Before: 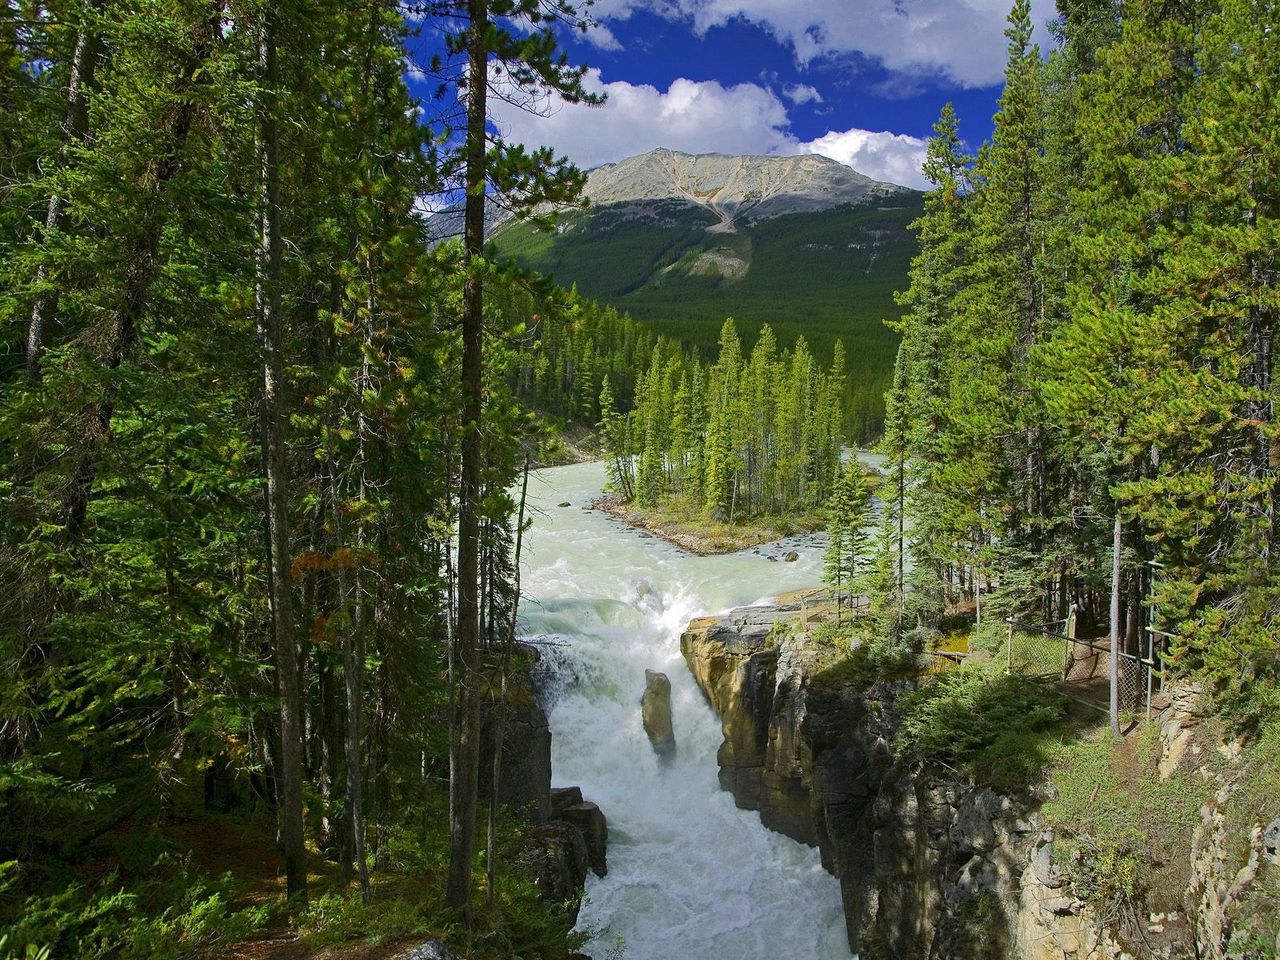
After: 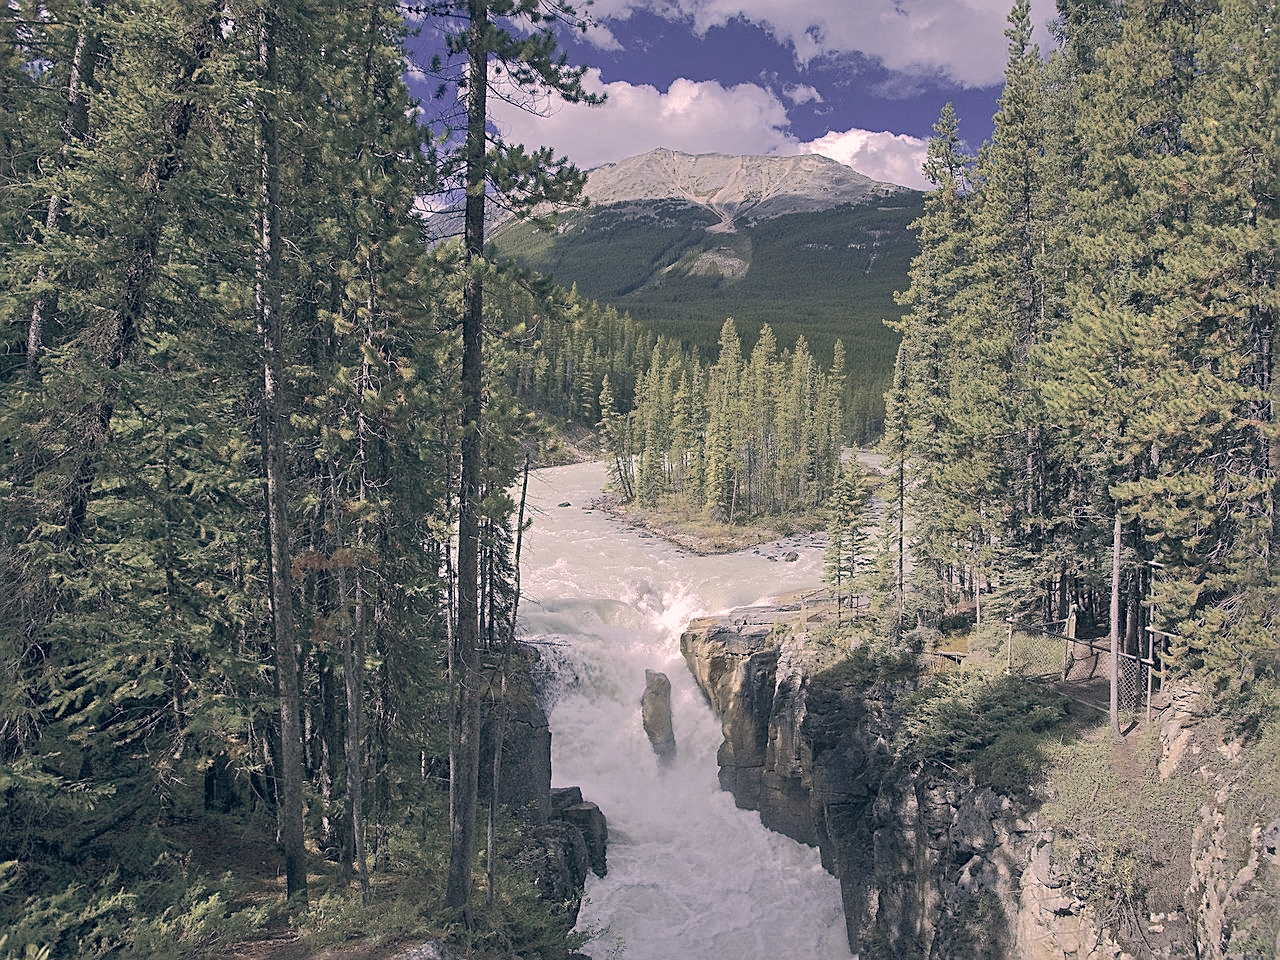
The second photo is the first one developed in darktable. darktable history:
tone curve: color space Lab, linked channels, preserve colors none
sharpen: on, module defaults
white balance: emerald 1
shadows and highlights: on, module defaults
contrast brightness saturation: brightness 0.18, saturation -0.5
color correction: highlights a* 14.46, highlights b* 5.85, shadows a* -5.53, shadows b* -15.24, saturation 0.85
